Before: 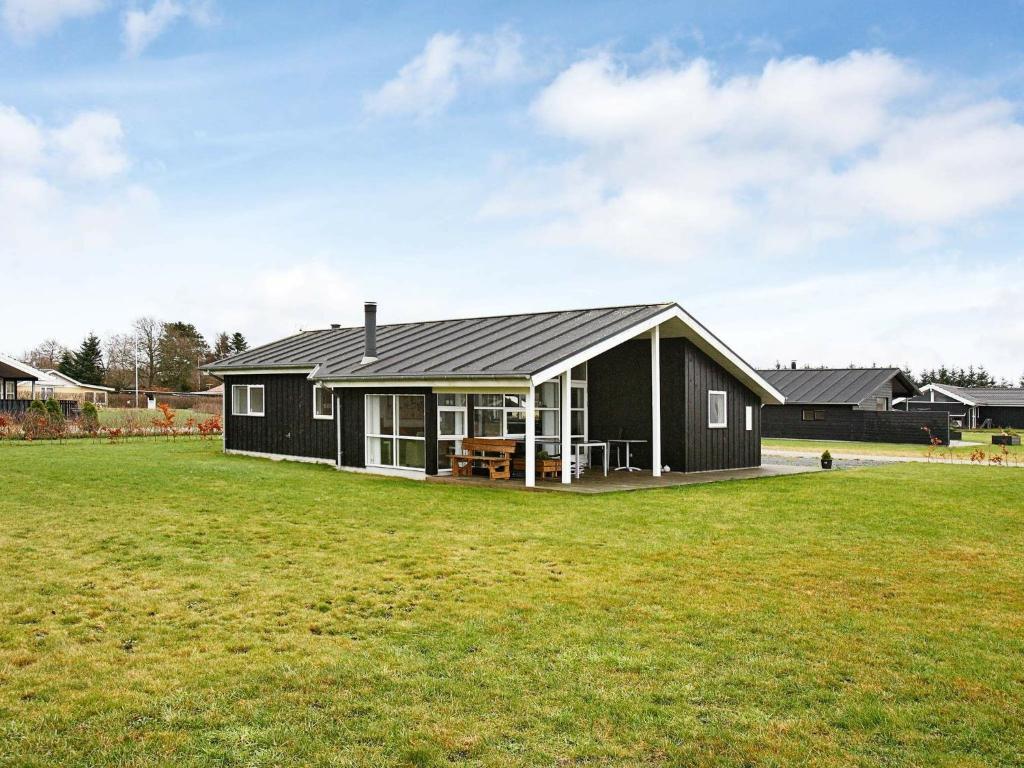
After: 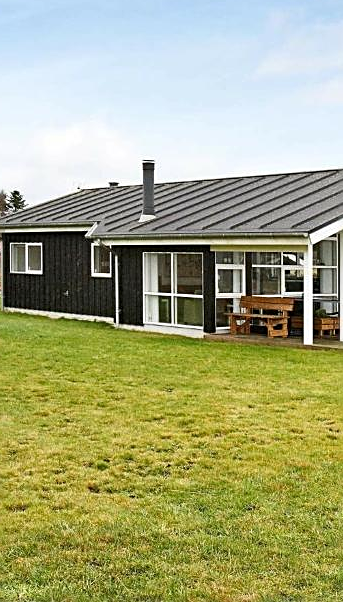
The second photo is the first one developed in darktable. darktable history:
crop and rotate: left 21.77%, top 18.528%, right 44.676%, bottom 2.997%
sharpen: on, module defaults
